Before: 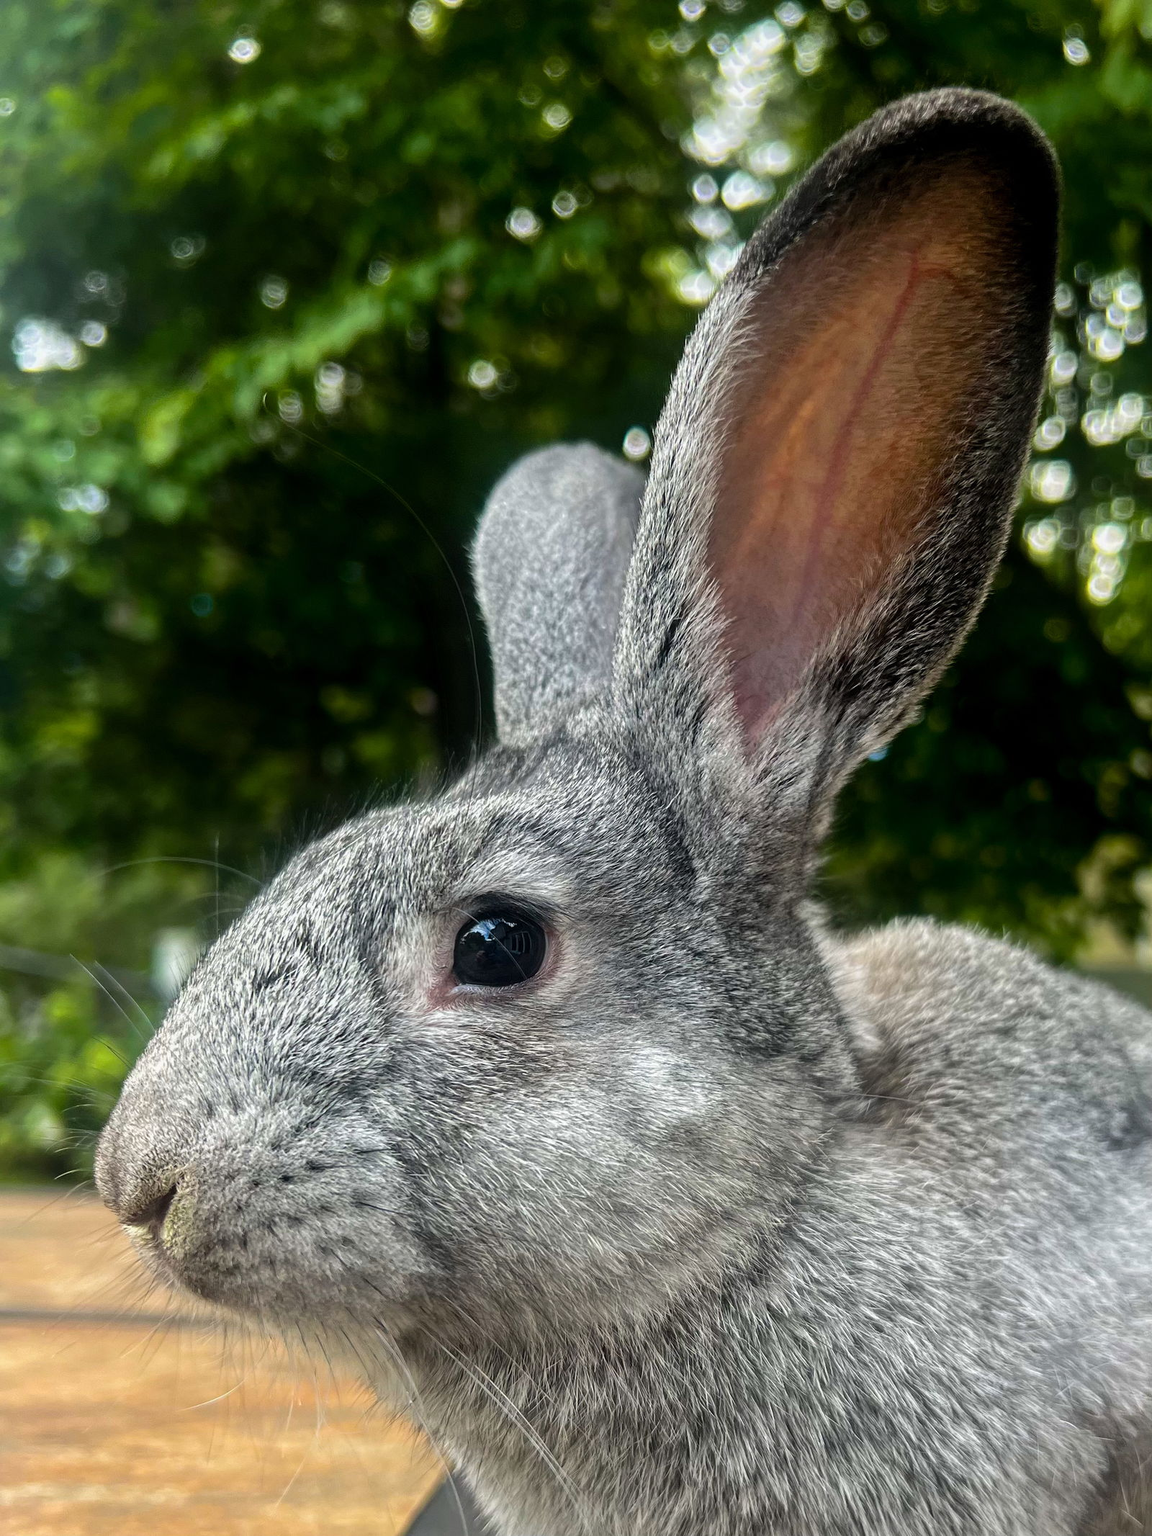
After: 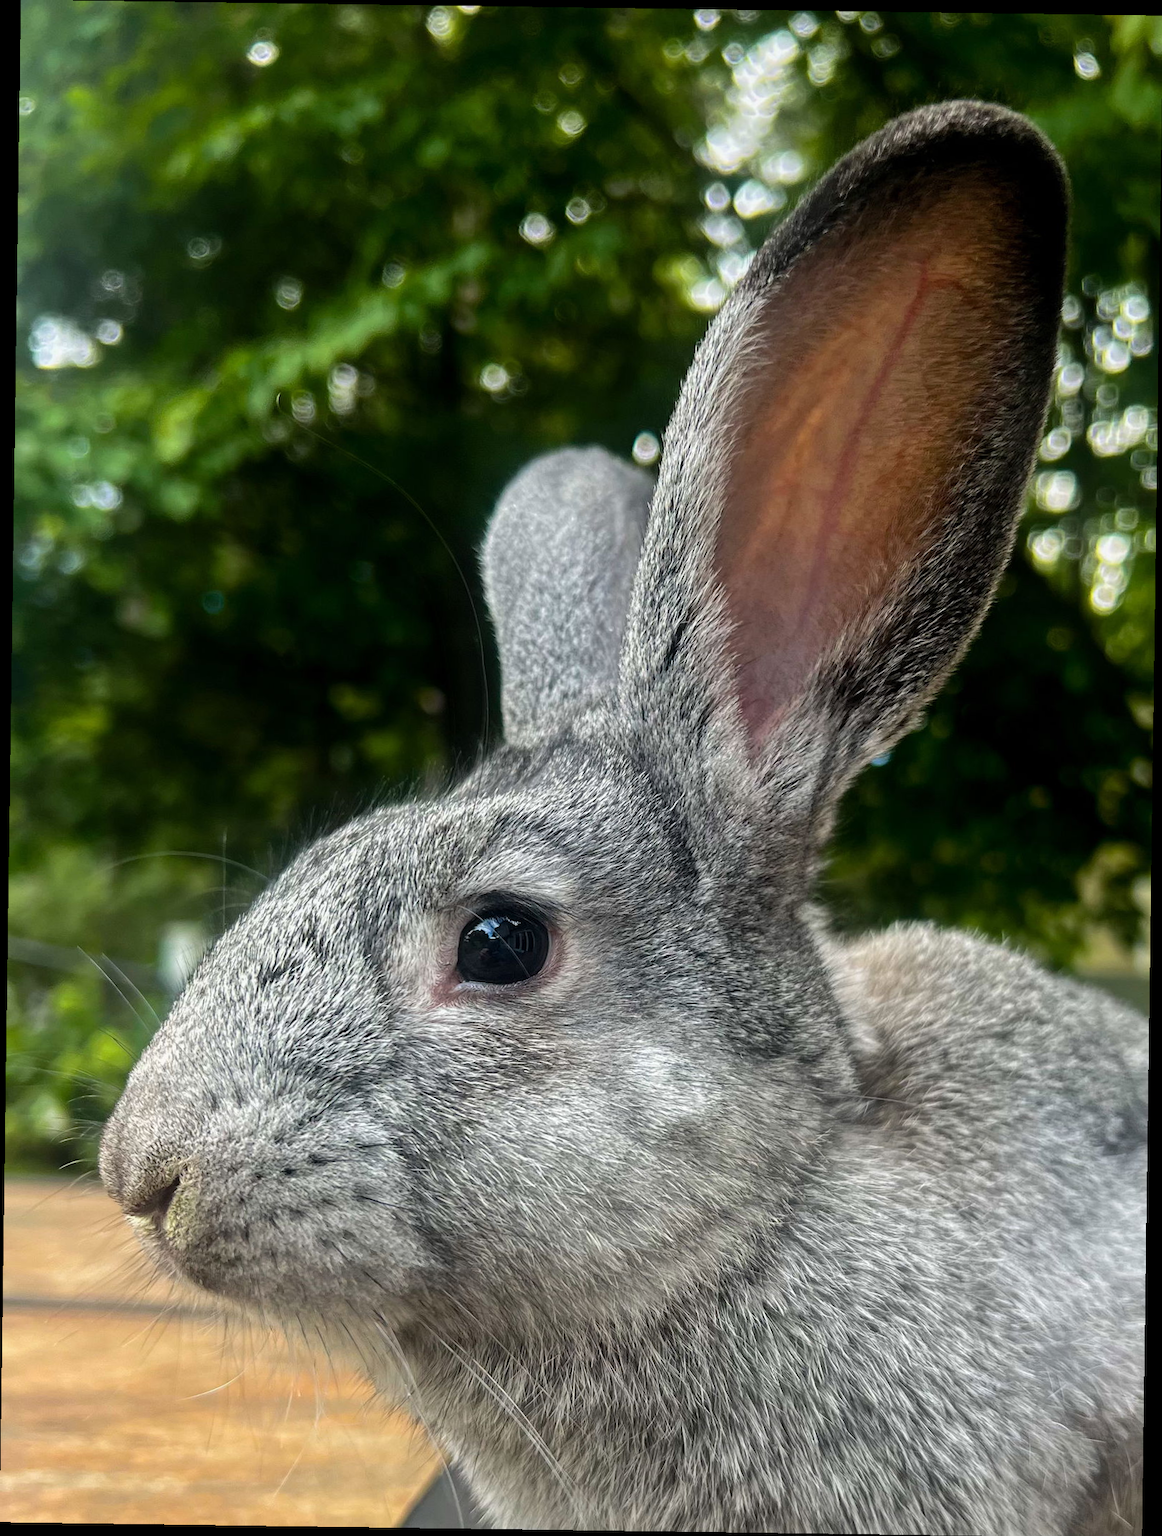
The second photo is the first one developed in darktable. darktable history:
crop: bottom 0.071%
rotate and perspective: rotation 0.8°, automatic cropping off
